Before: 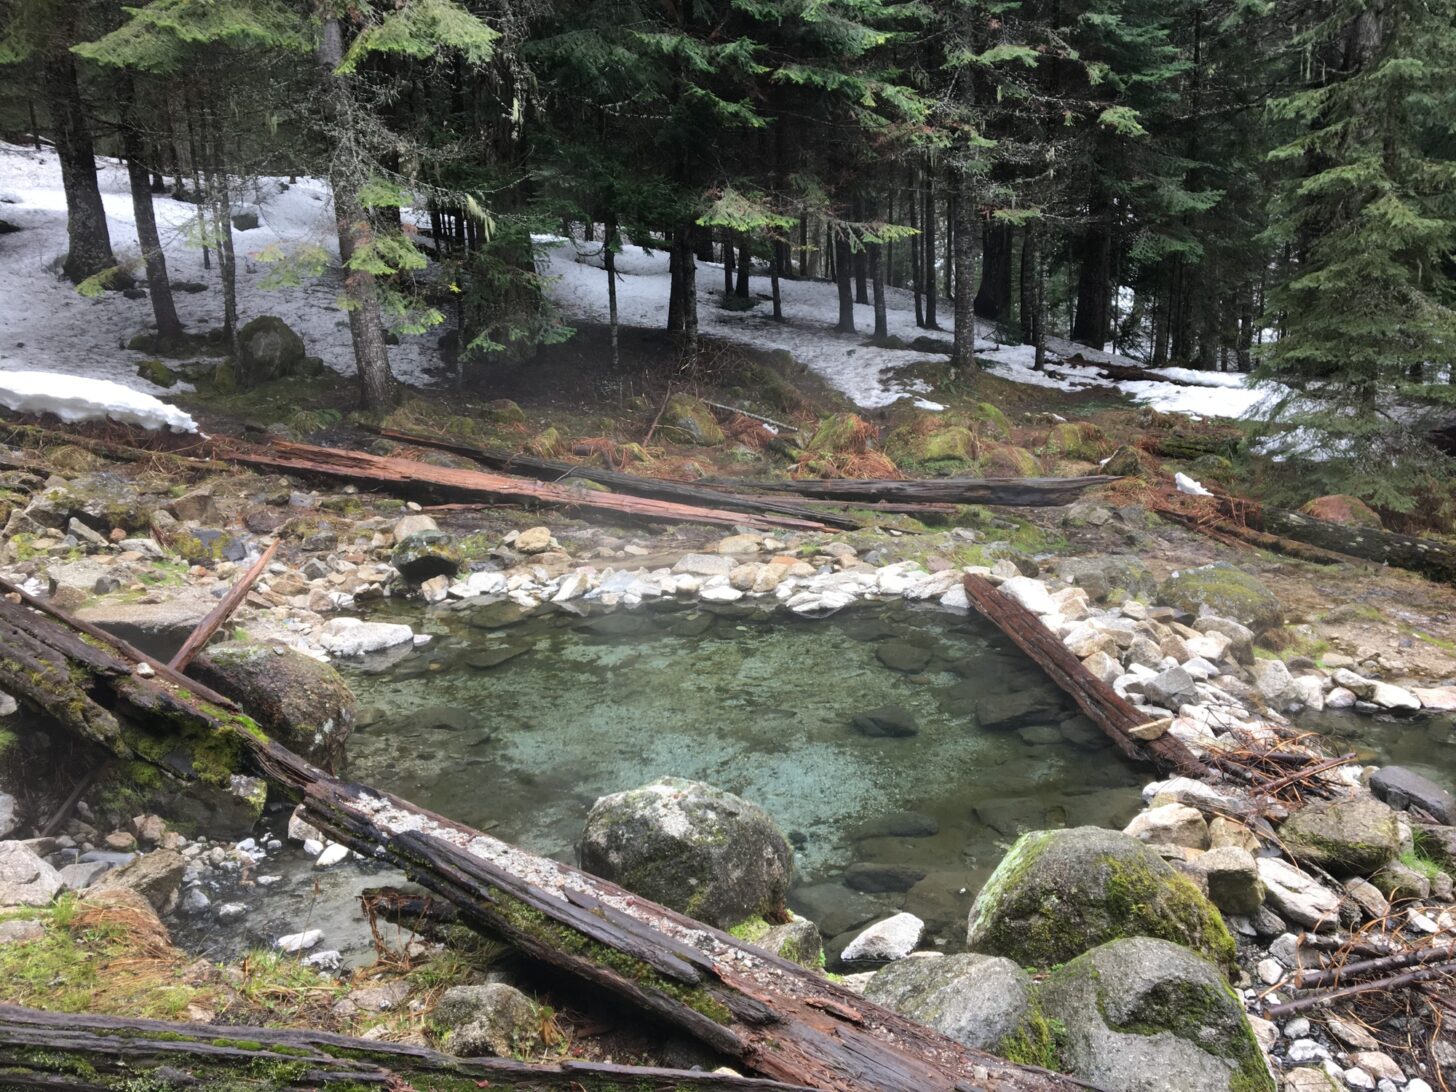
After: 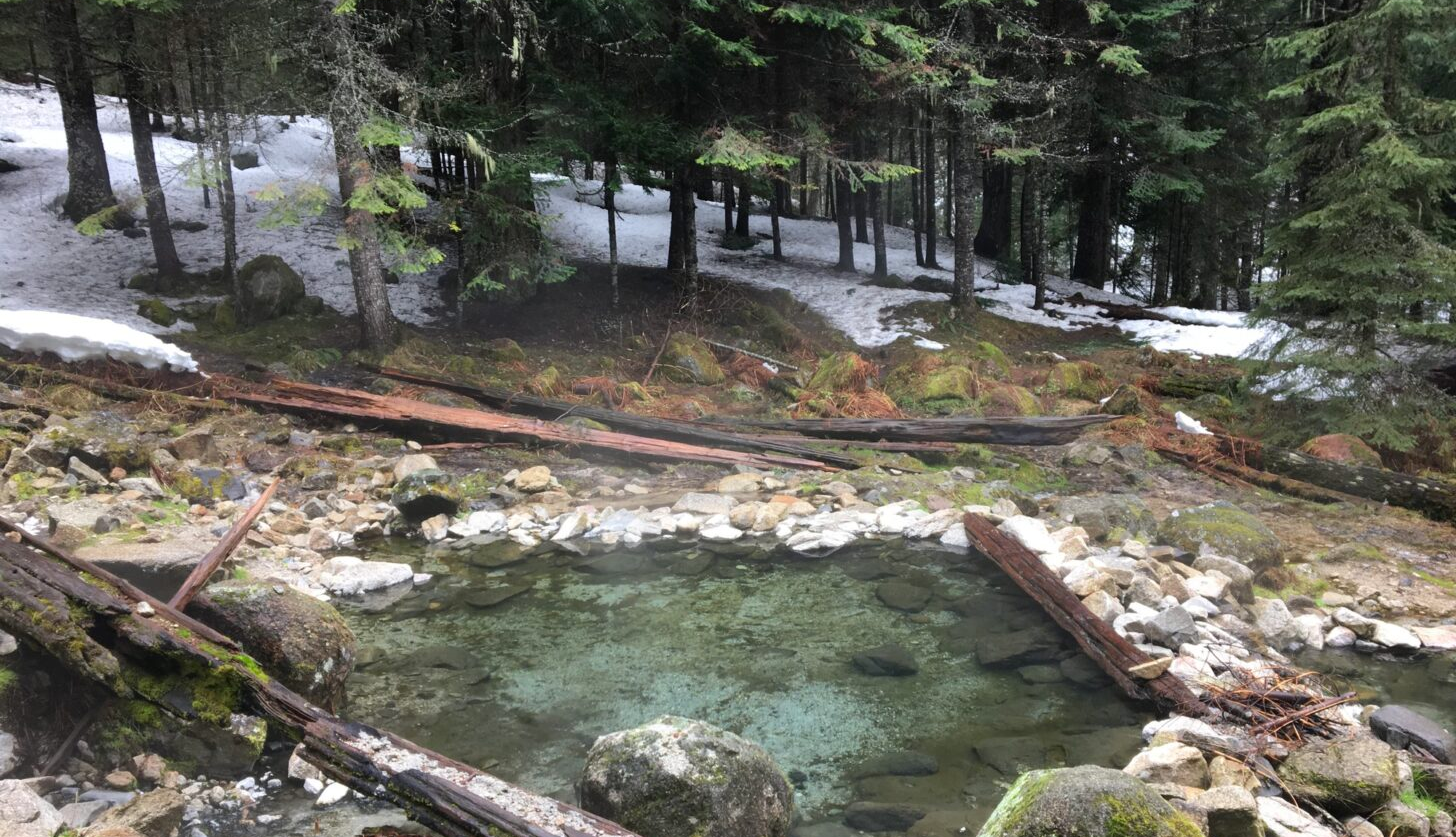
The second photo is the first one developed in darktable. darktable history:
color correction: saturation 1.11
crop: top 5.667%, bottom 17.637%
